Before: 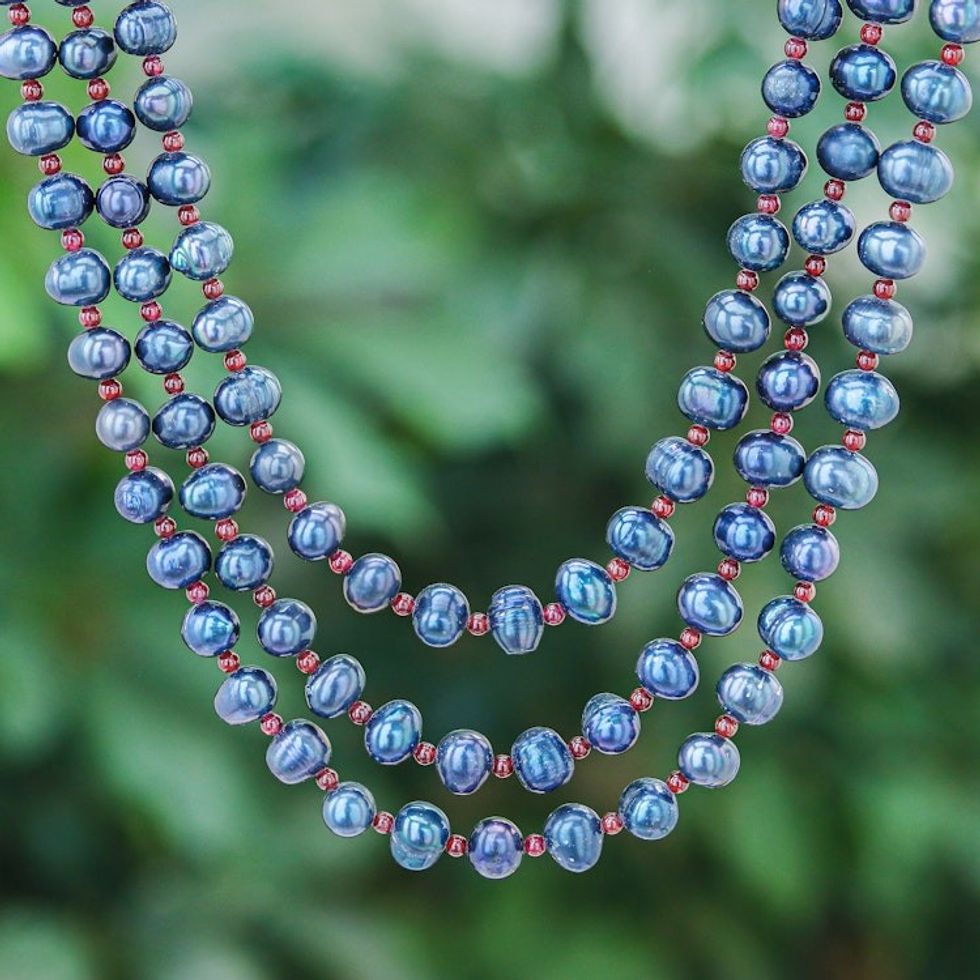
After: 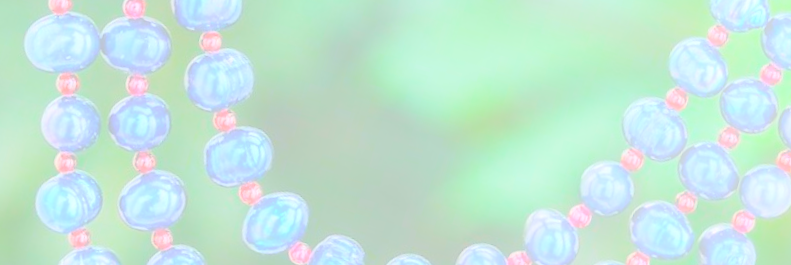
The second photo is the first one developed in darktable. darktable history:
bloom: size 70%, threshold 25%, strength 70%
crop and rotate: angle 16.12°, top 30.835%, bottom 35.653%
haze removal: strength -0.1, adaptive false
